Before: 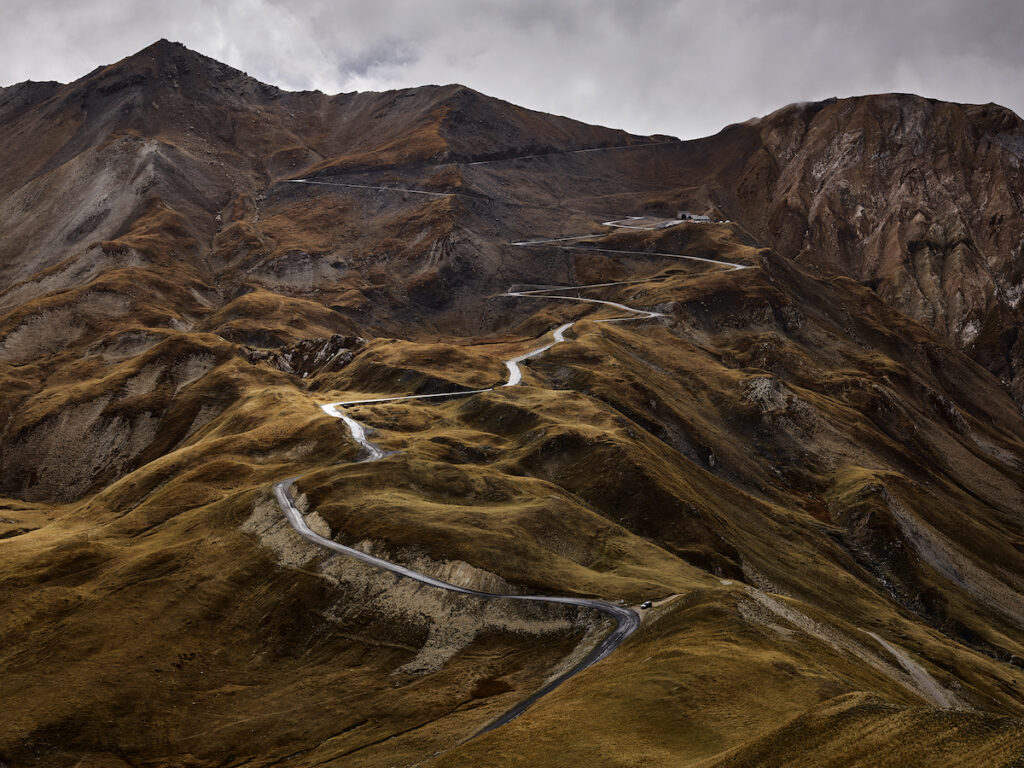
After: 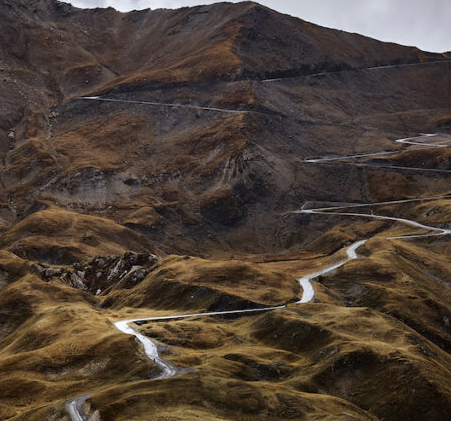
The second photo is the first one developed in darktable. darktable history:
white balance: red 0.98, blue 1.034
crop: left 20.248%, top 10.86%, right 35.675%, bottom 34.321%
